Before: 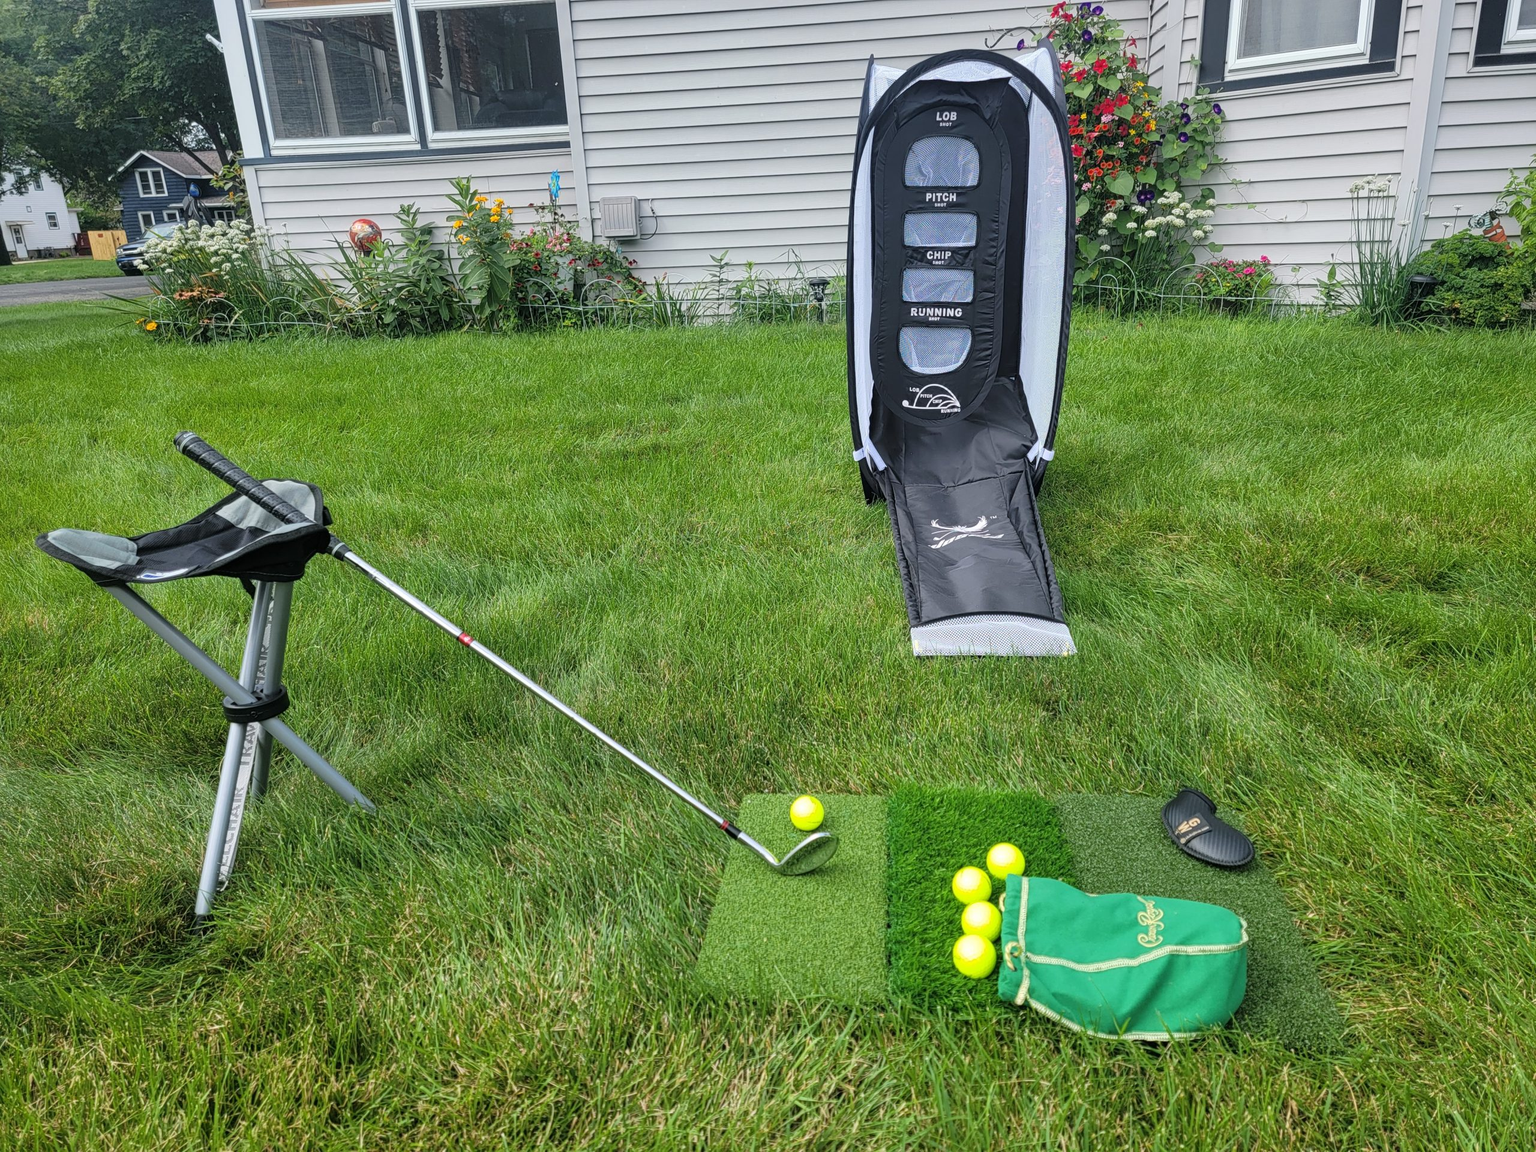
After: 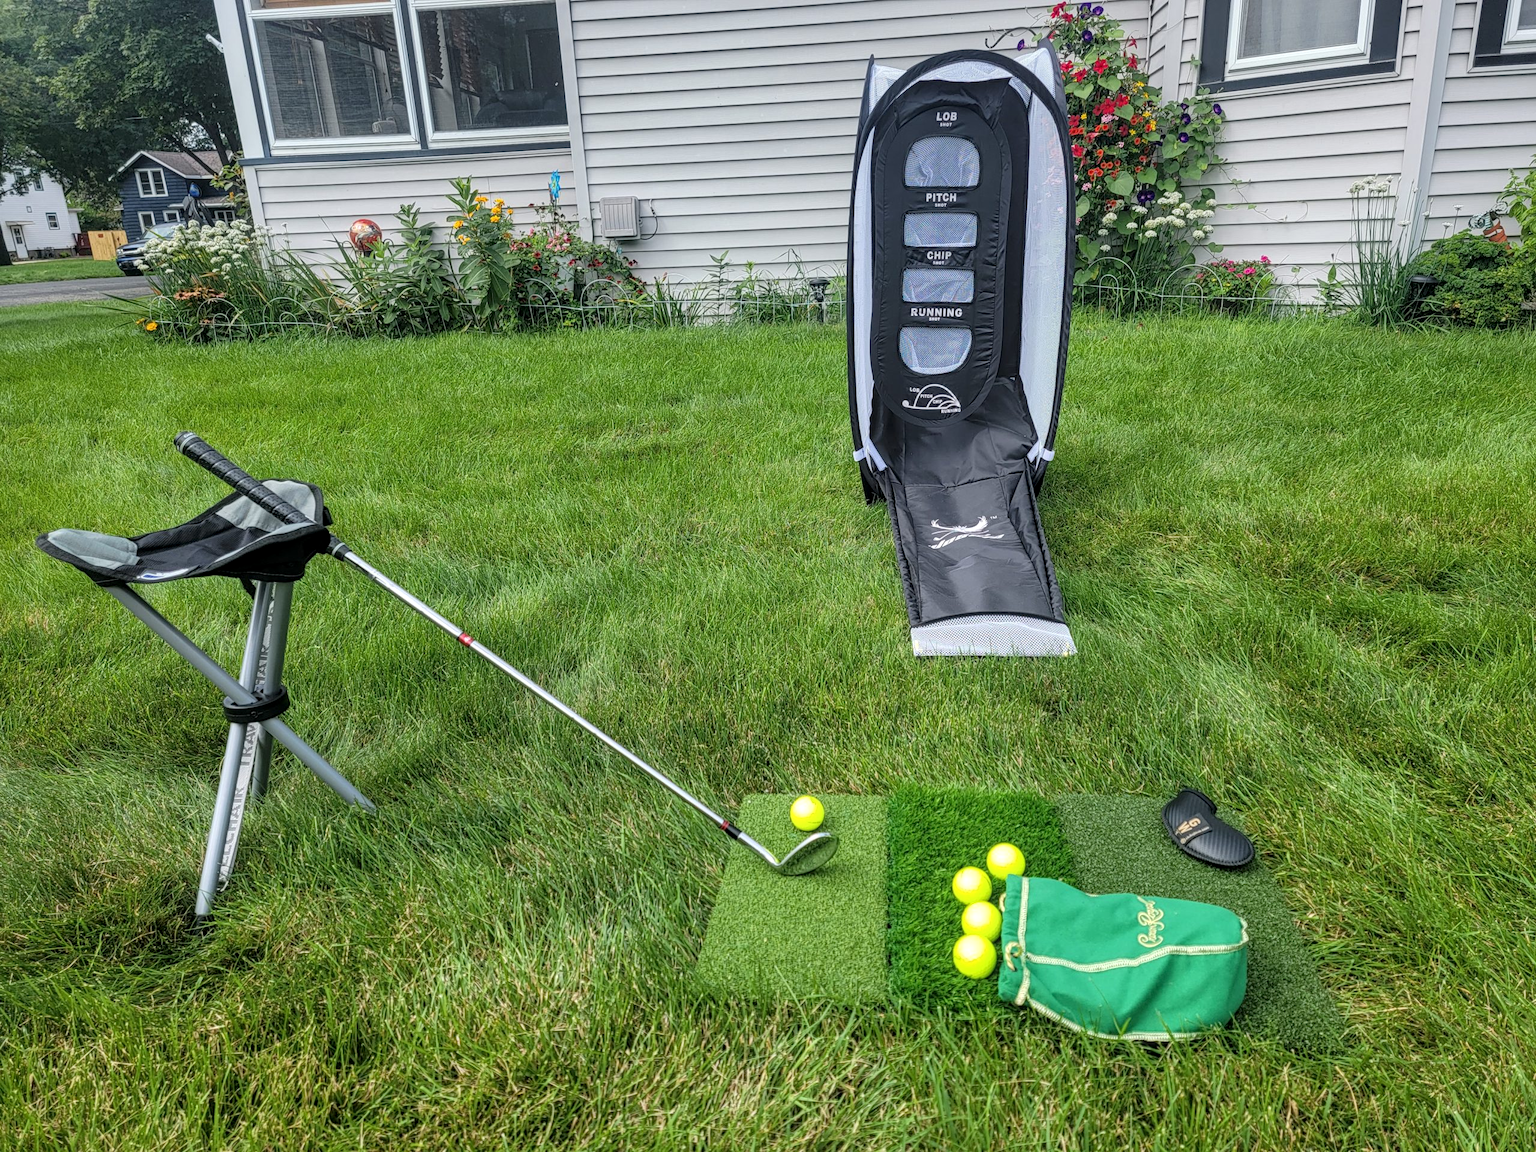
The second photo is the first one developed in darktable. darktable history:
local contrast: on, module defaults
contrast equalizer: y [[0.5 ×6], [0.5 ×6], [0.5, 0.5, 0.501, 0.545, 0.707, 0.863], [0 ×6], [0 ×6]]
